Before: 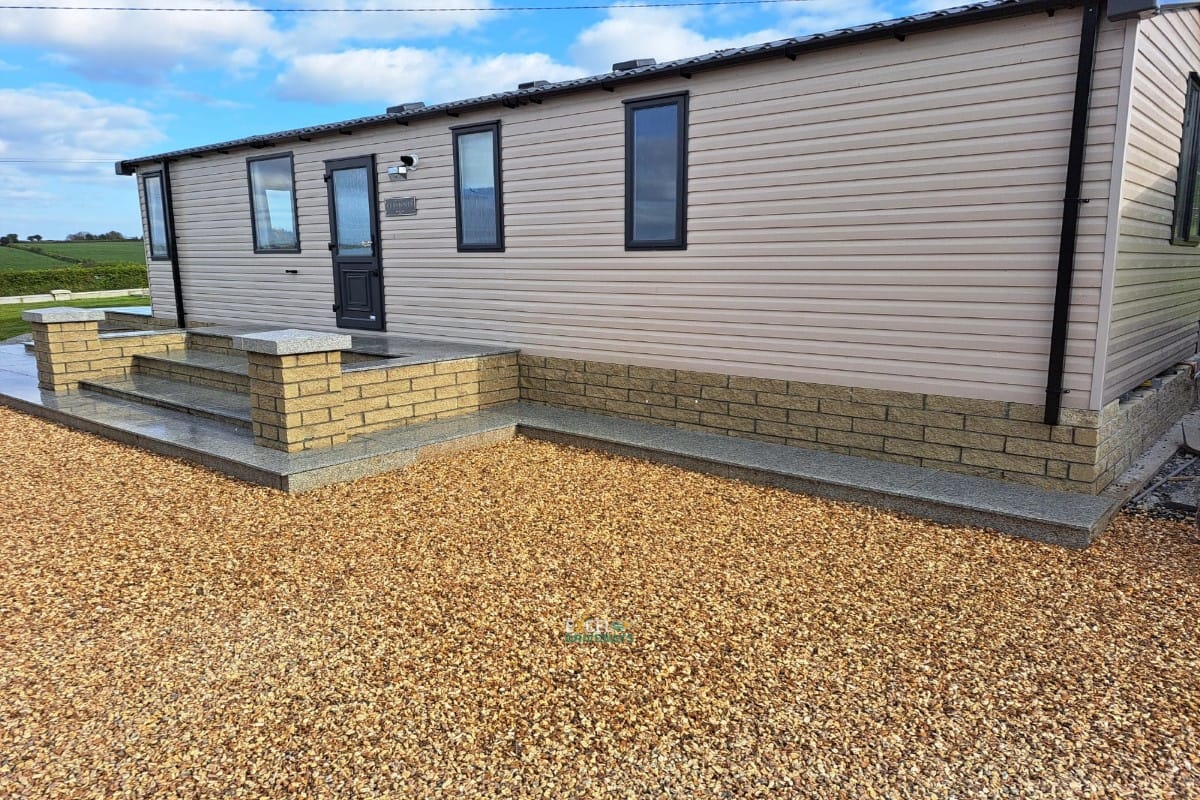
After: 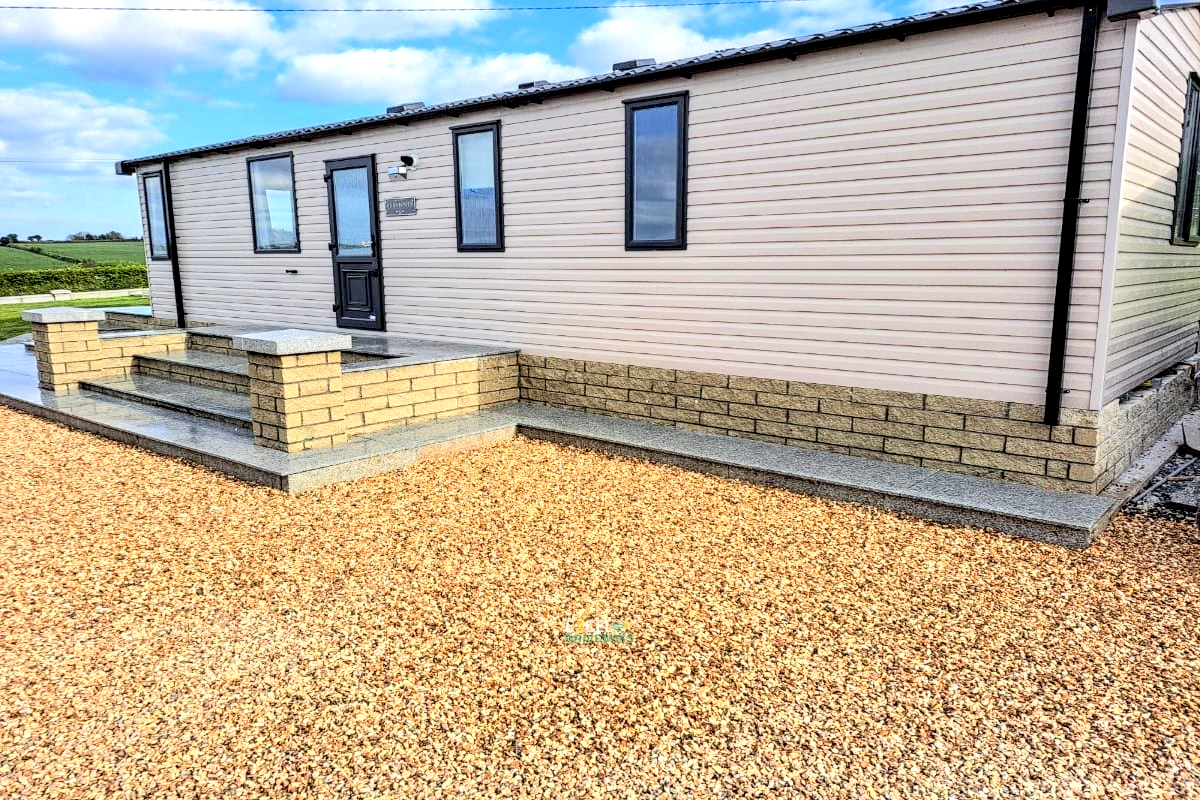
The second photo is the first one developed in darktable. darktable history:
tone equalizer: -7 EV 0.147 EV, -6 EV 0.561 EV, -5 EV 1.14 EV, -4 EV 1.29 EV, -3 EV 1.16 EV, -2 EV 0.6 EV, -1 EV 0.153 EV, edges refinement/feathering 500, mask exposure compensation -1.57 EV, preserve details no
local contrast: highlights 60%, shadows 63%, detail 160%
